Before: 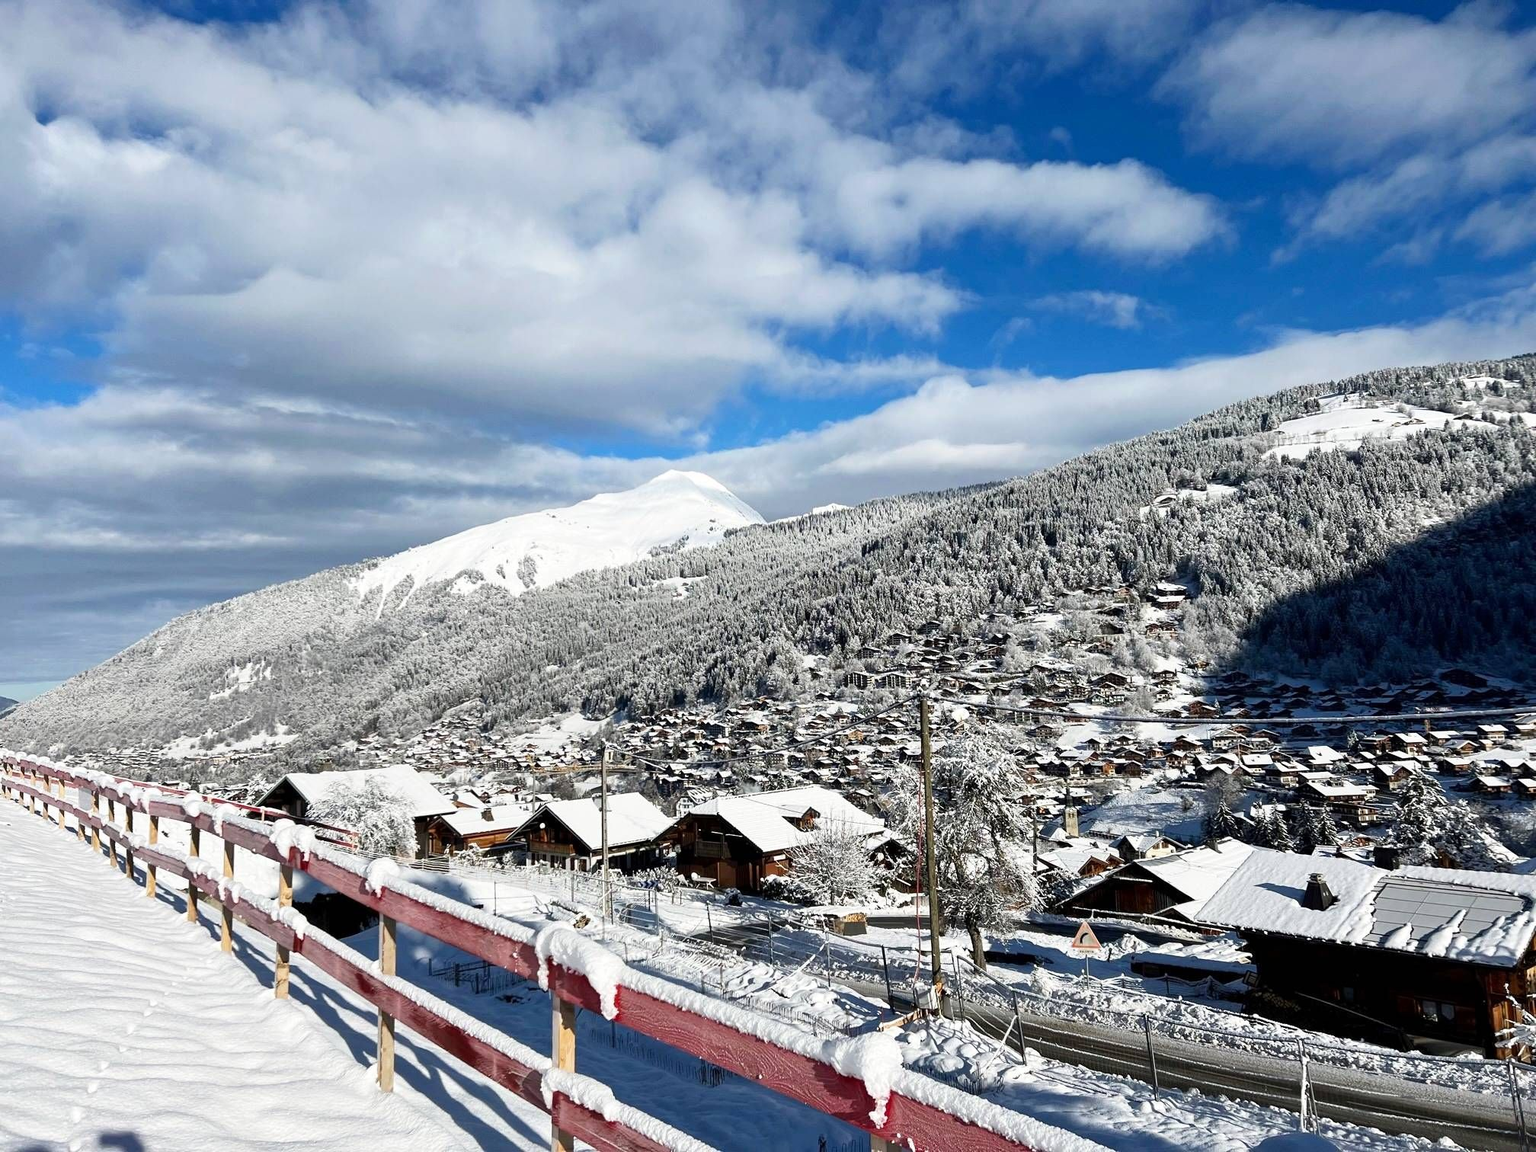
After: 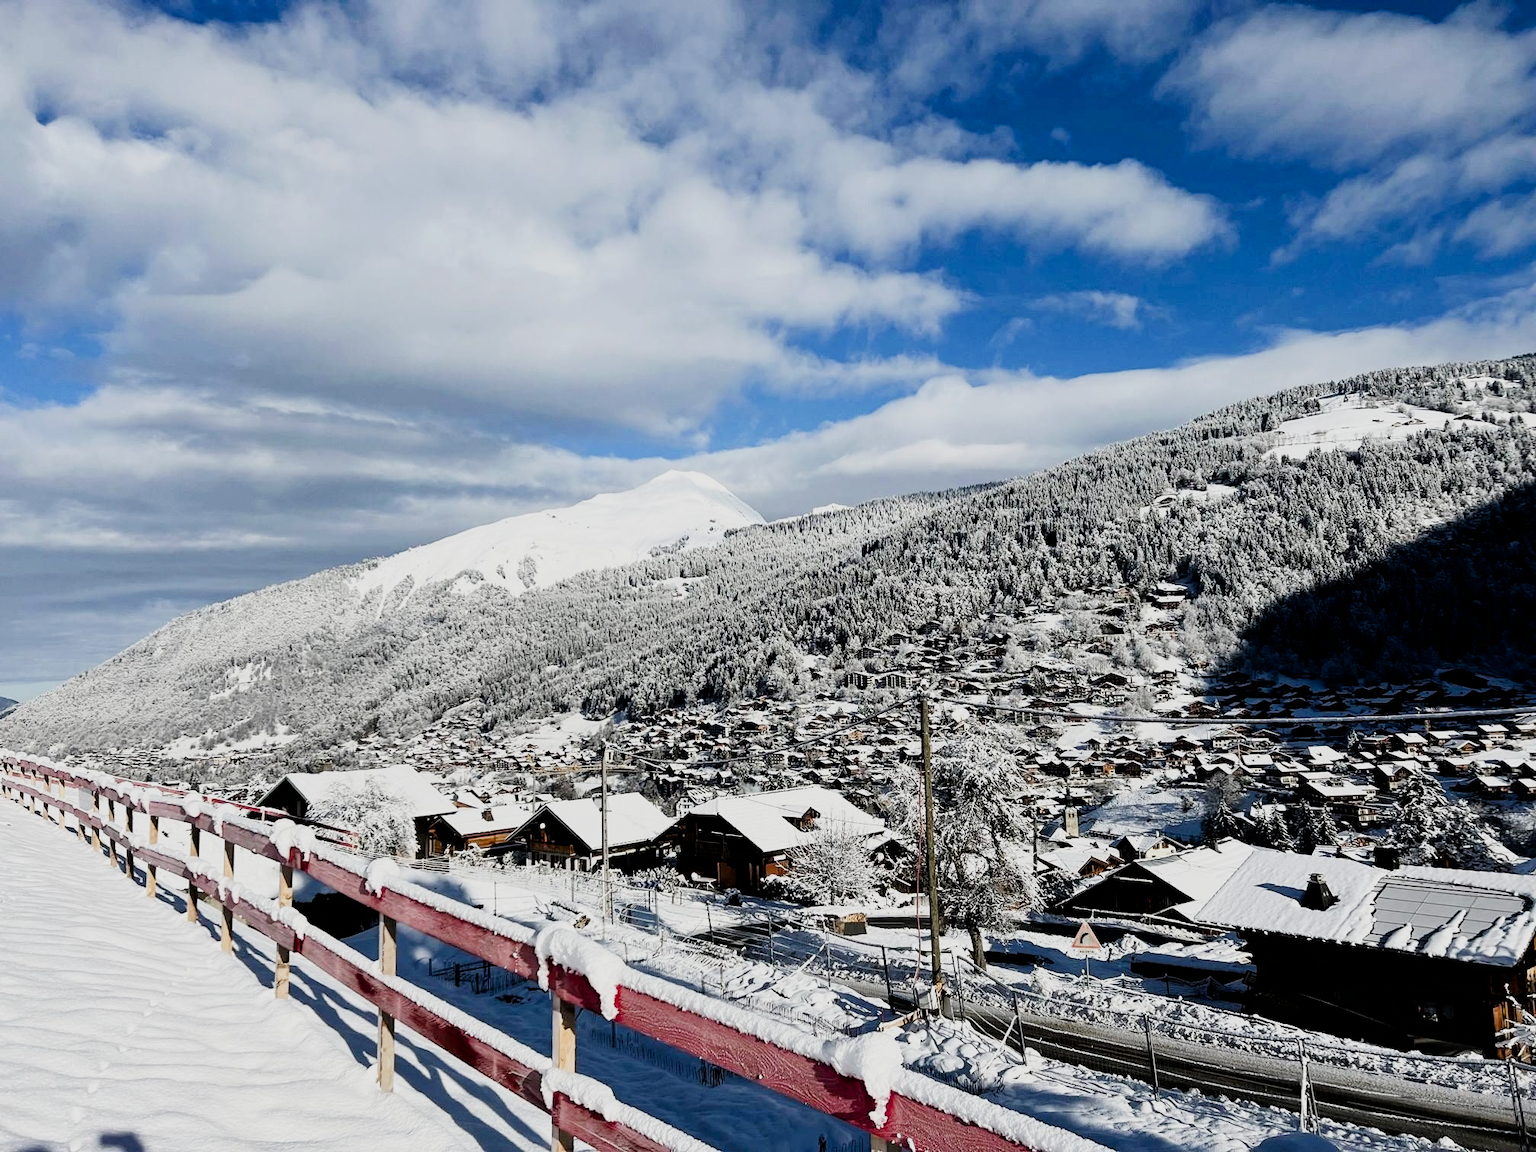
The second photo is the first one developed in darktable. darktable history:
filmic rgb: black relative exposure -5.01 EV, white relative exposure 3.96 EV, threshold 2.97 EV, hardness 2.88, contrast 1.3, highlights saturation mix -9.59%, iterations of high-quality reconstruction 0, enable highlight reconstruction true
color balance rgb: power › hue 313.39°, linear chroma grading › shadows -2.243%, linear chroma grading › highlights -14.342%, linear chroma grading › global chroma -9.906%, linear chroma grading › mid-tones -10.284%, perceptual saturation grading › global saturation 20%, perceptual saturation grading › highlights -25.067%, perceptual saturation grading › shadows 50.221%
